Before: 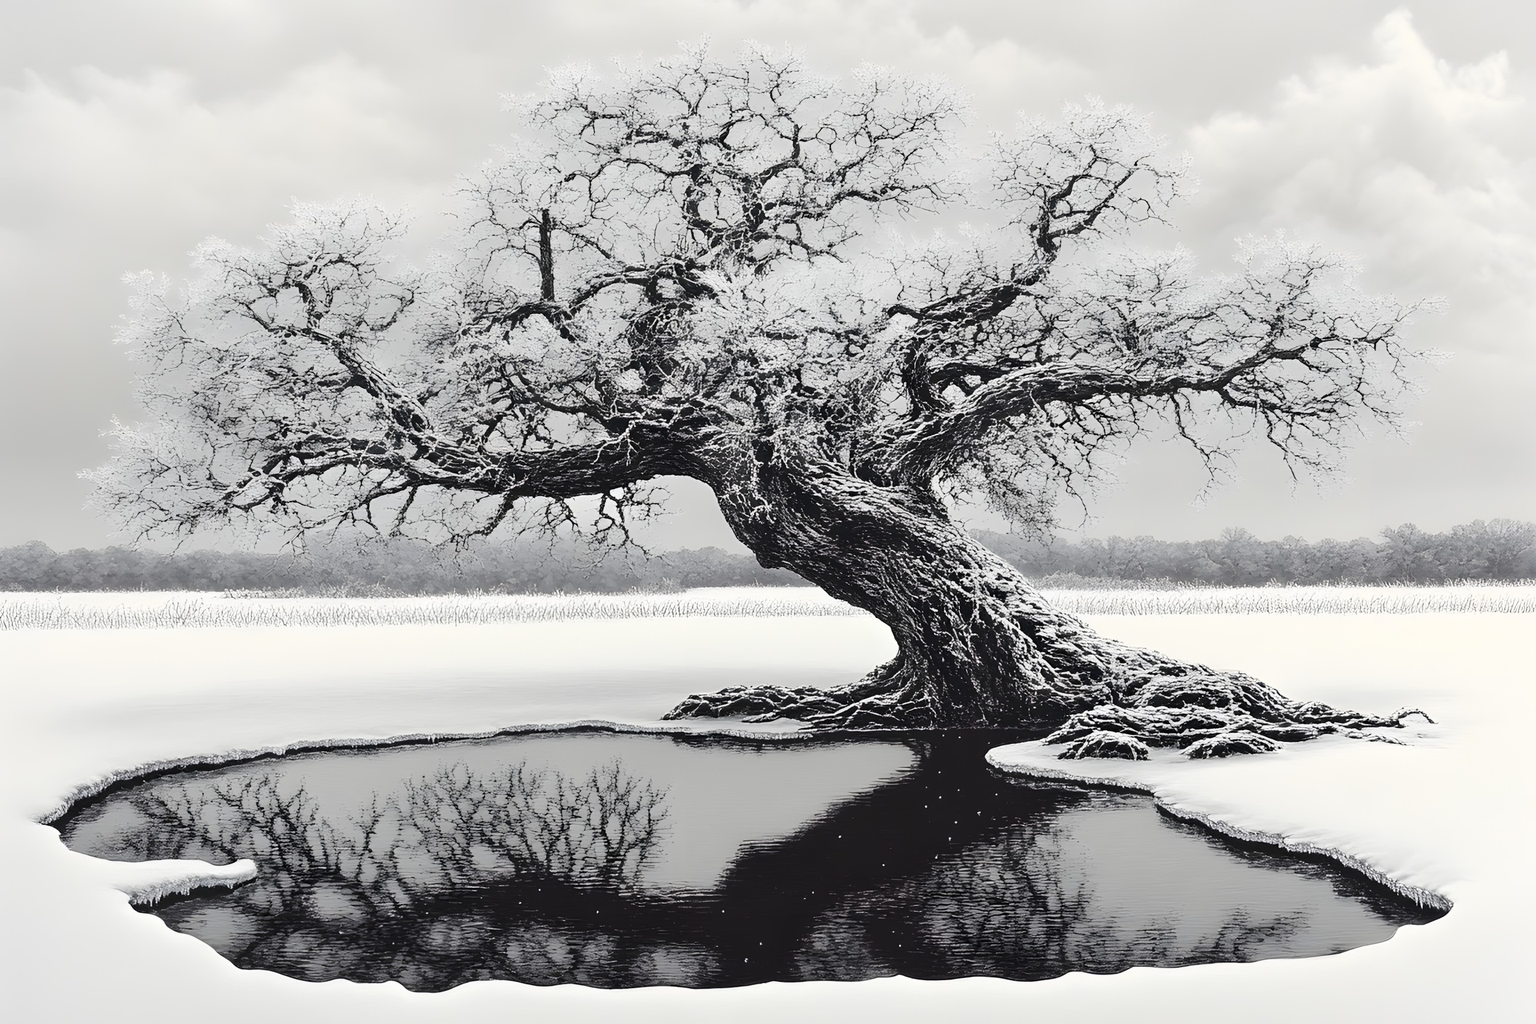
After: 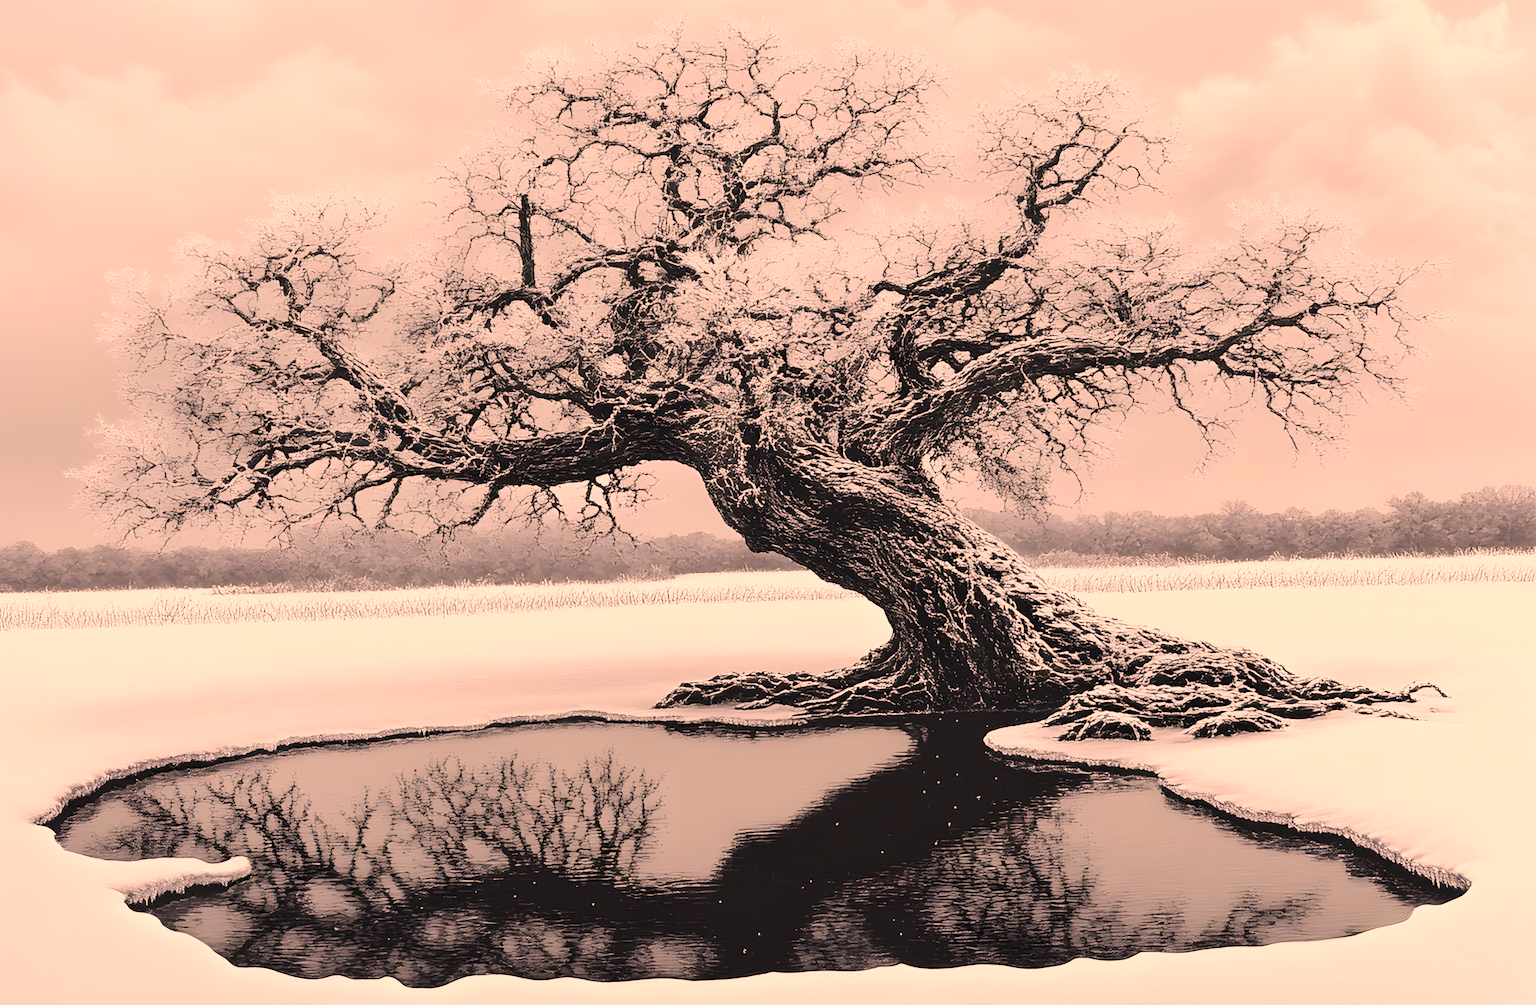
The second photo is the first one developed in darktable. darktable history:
rotate and perspective: rotation -1.32°, lens shift (horizontal) -0.031, crop left 0.015, crop right 0.985, crop top 0.047, crop bottom 0.982
color correction: highlights a* 21.88, highlights b* 22.25
